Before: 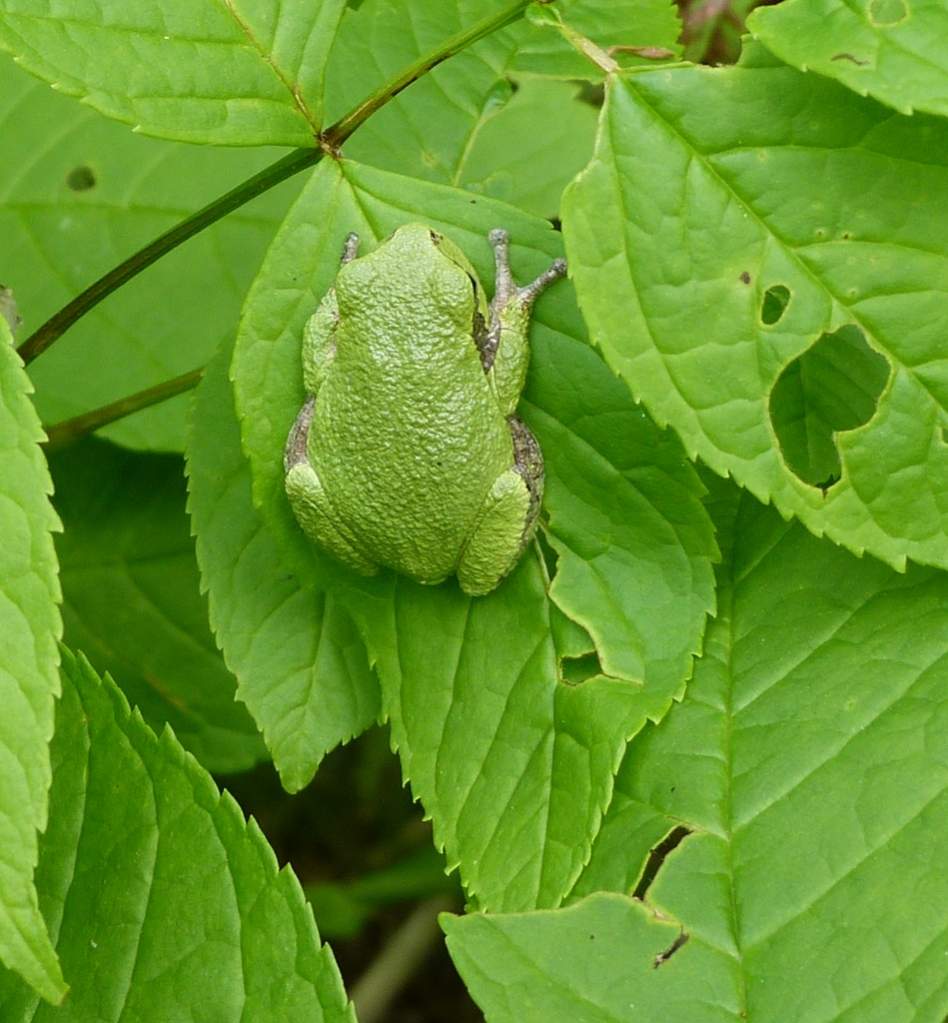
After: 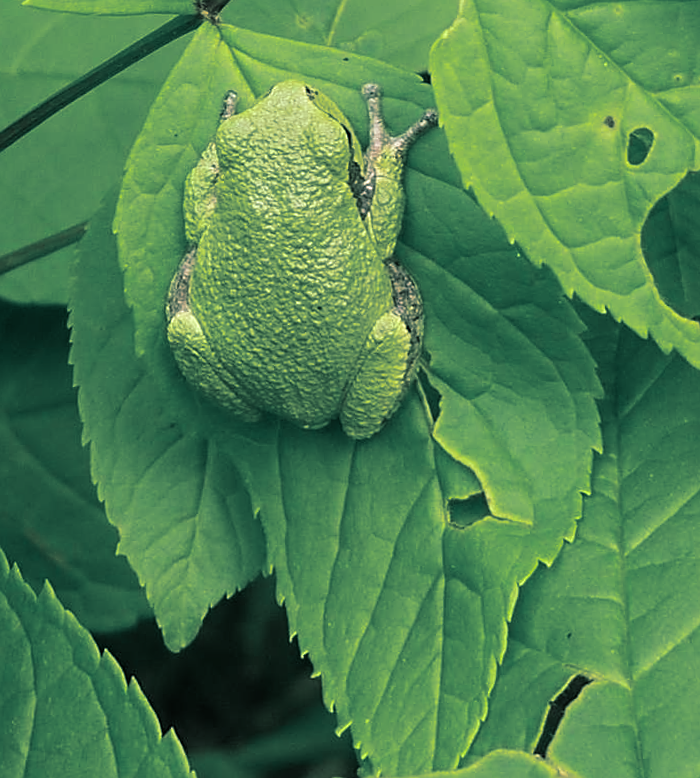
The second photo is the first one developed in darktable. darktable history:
rotate and perspective: rotation -1.68°, lens shift (vertical) -0.146, crop left 0.049, crop right 0.912, crop top 0.032, crop bottom 0.96
split-toning: shadows › hue 186.43°, highlights › hue 49.29°, compress 30.29%
crop and rotate: left 10.071%, top 10.071%, right 10.02%, bottom 10.02%
rgb levels: mode RGB, independent channels, levels [[0, 0.5, 1], [0, 0.521, 1], [0, 0.536, 1]]
sharpen: on, module defaults
